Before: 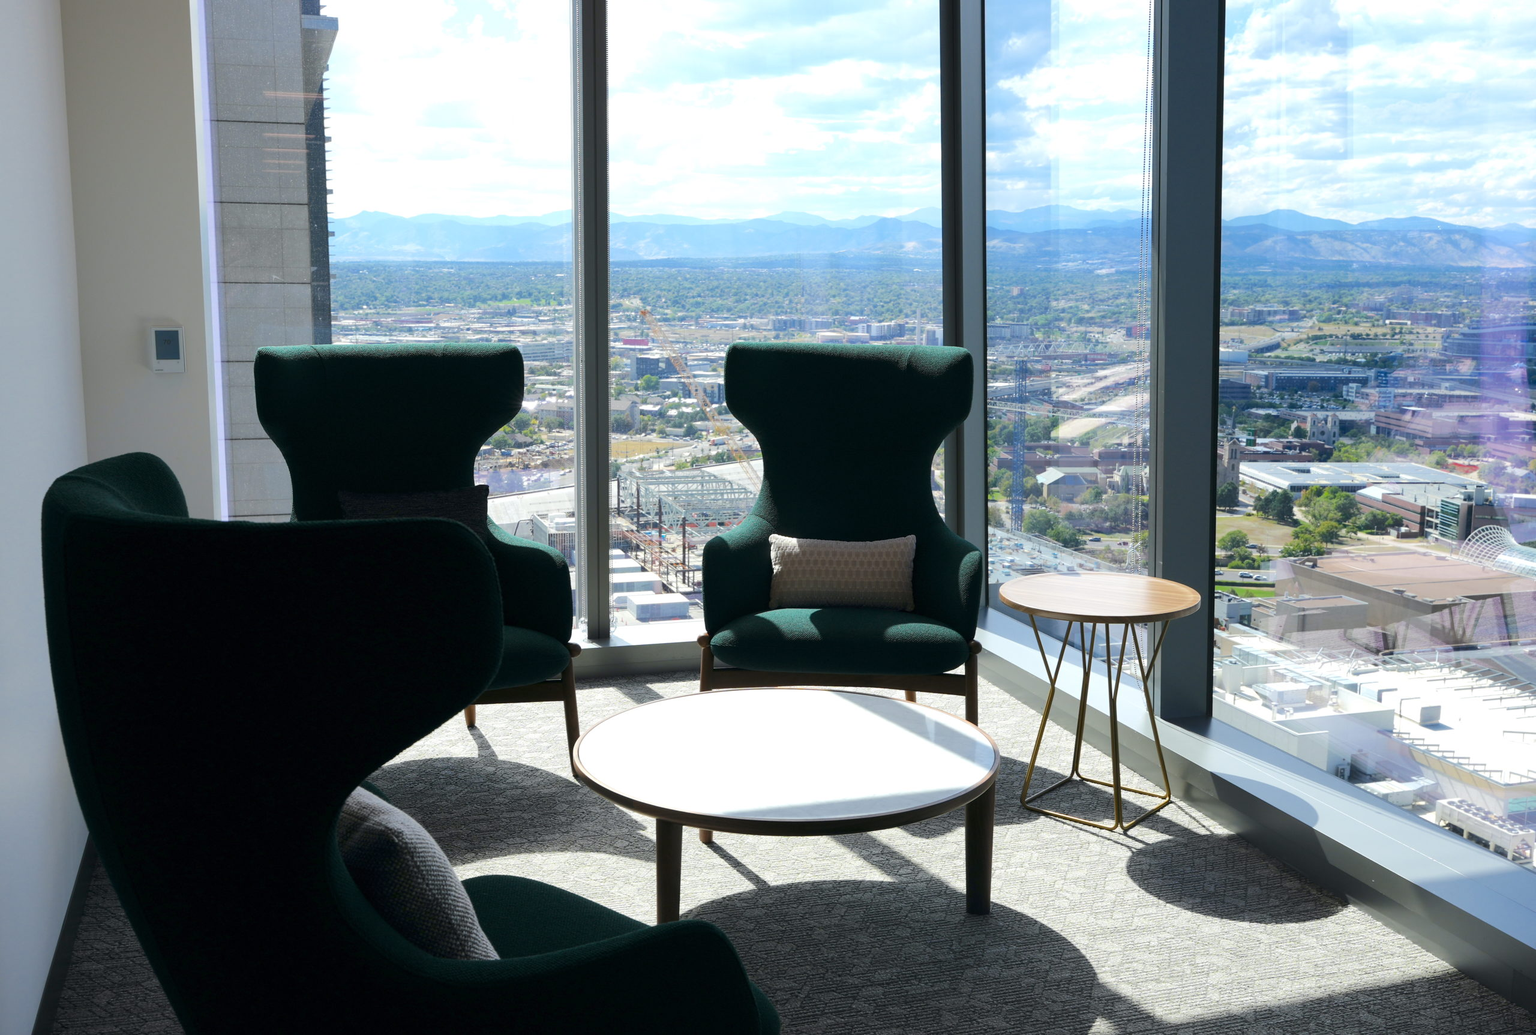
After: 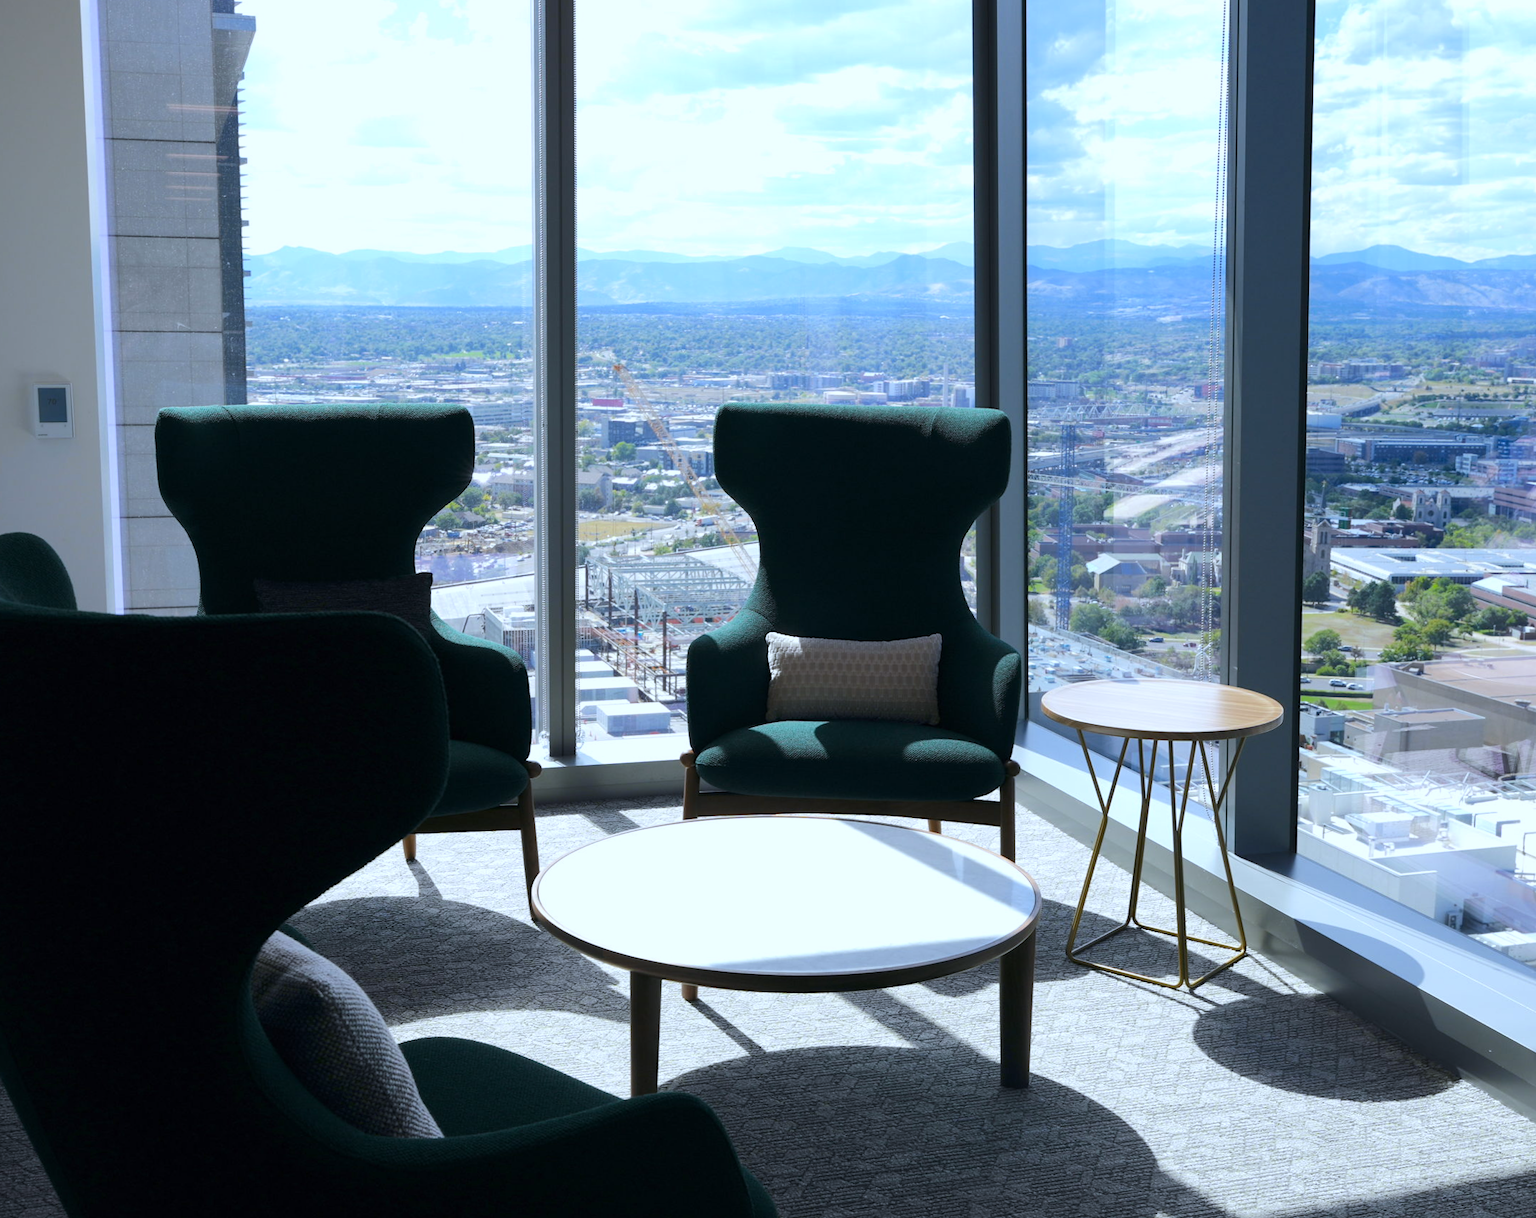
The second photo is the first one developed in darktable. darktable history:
white balance: red 0.931, blue 1.11
crop: left 7.598%, right 7.873%
rotate and perspective: rotation 0.192°, lens shift (horizontal) -0.015, crop left 0.005, crop right 0.996, crop top 0.006, crop bottom 0.99
